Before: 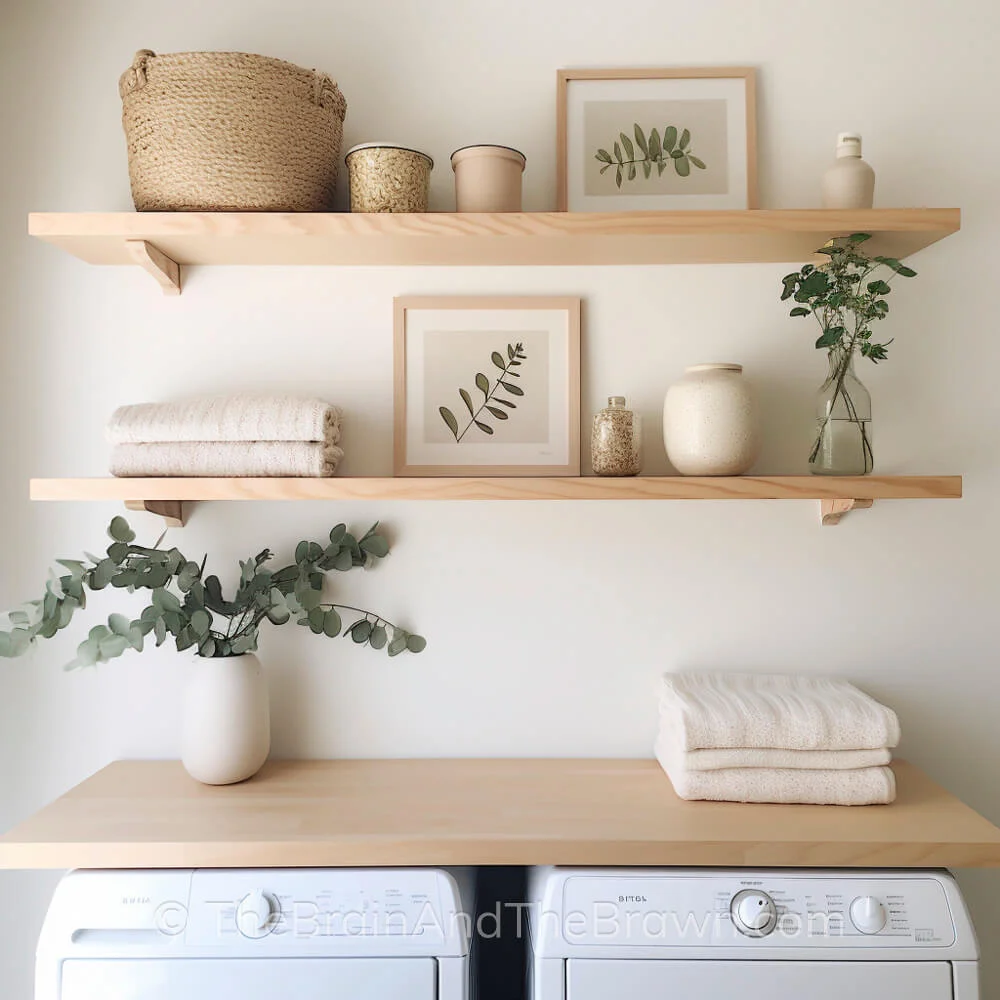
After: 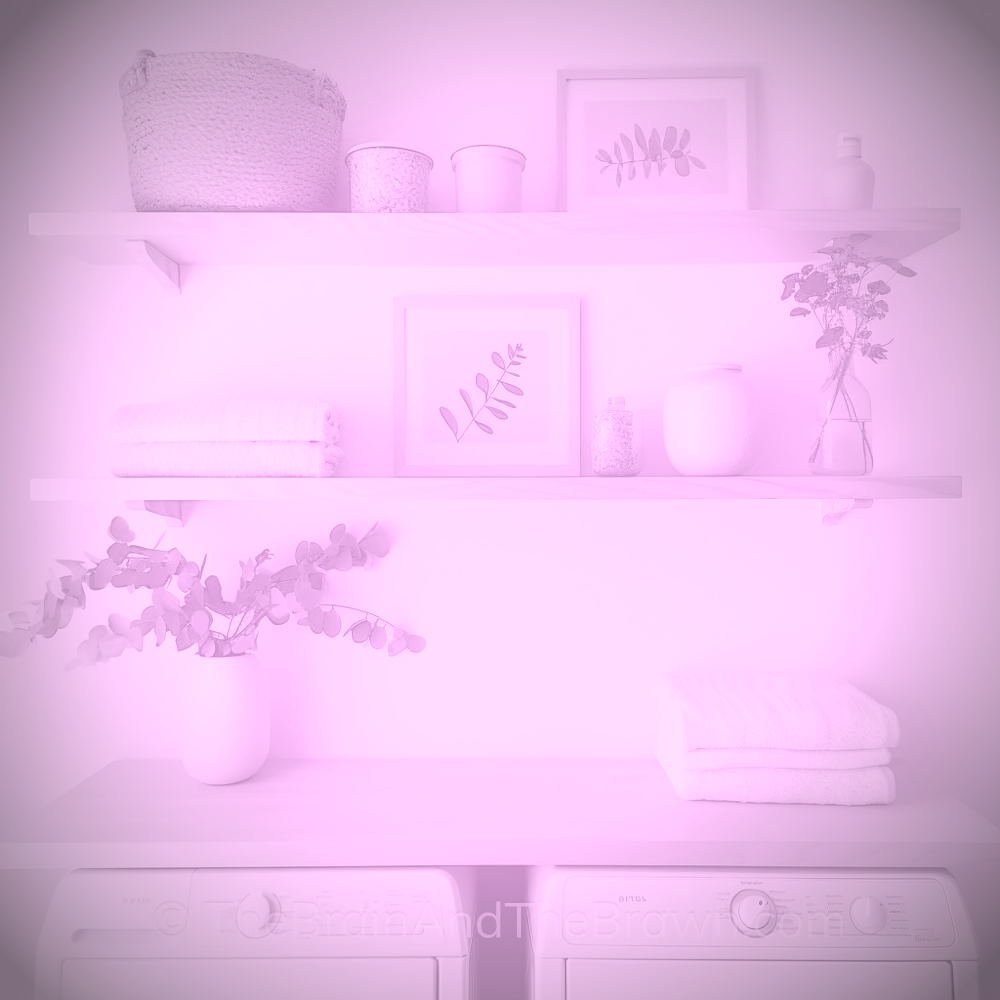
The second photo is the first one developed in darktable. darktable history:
vignetting: fall-off start 67.5%, fall-off radius 67.23%, brightness -0.813, automatic ratio true
colorize: hue 331.2°, saturation 69%, source mix 30.28%, lightness 69.02%, version 1
